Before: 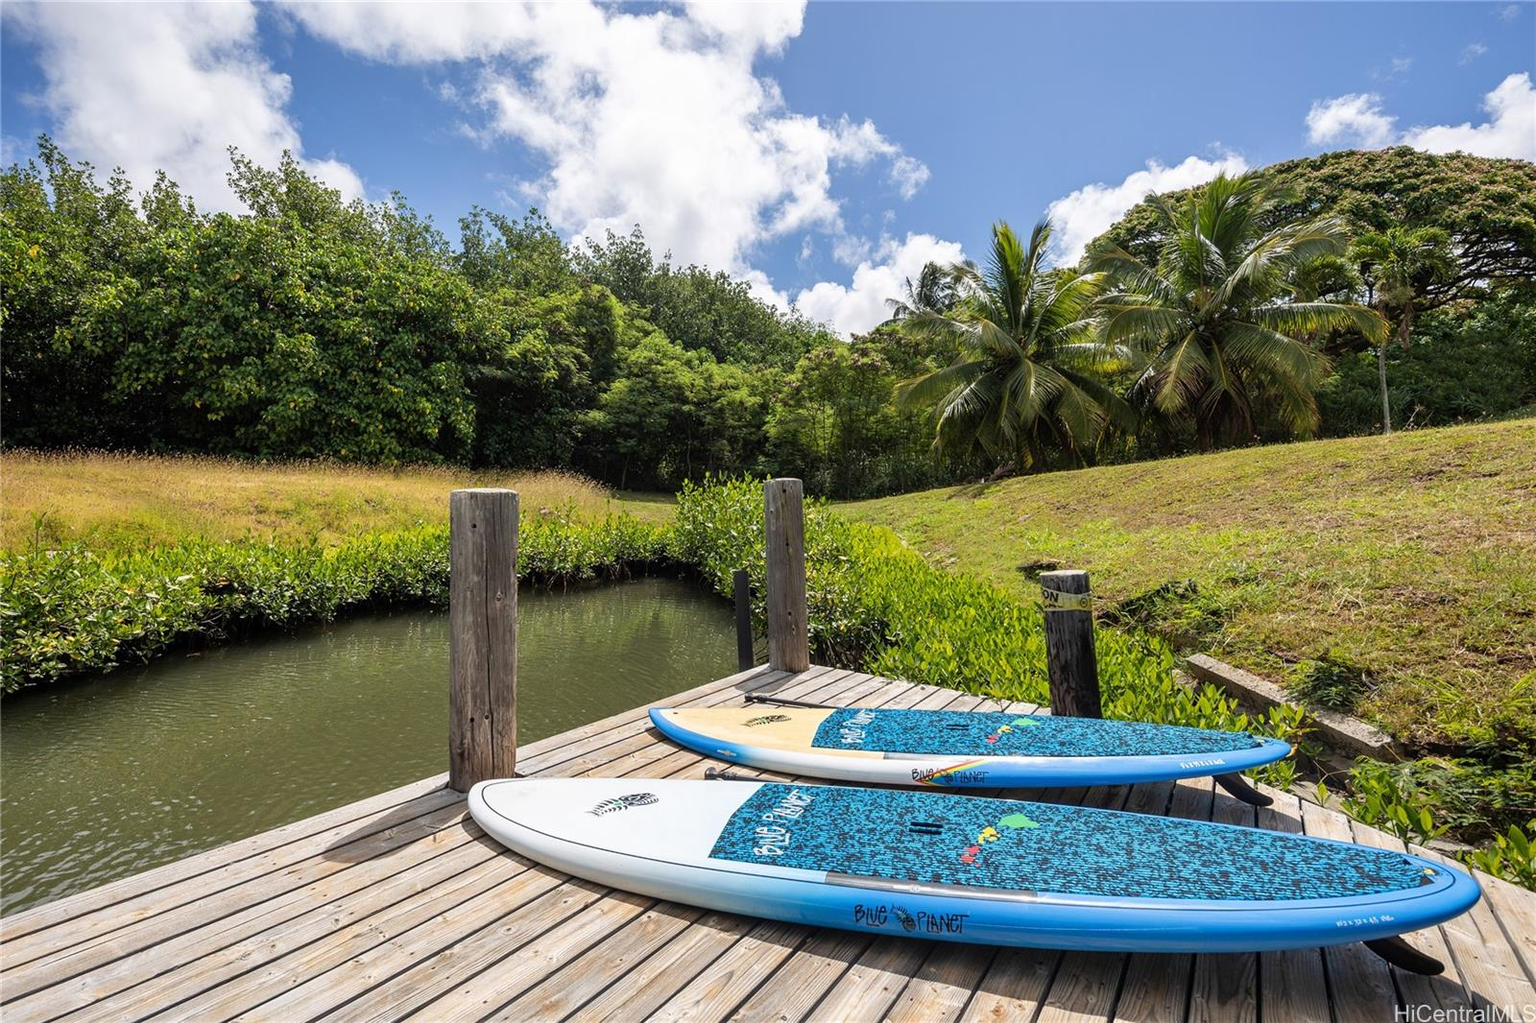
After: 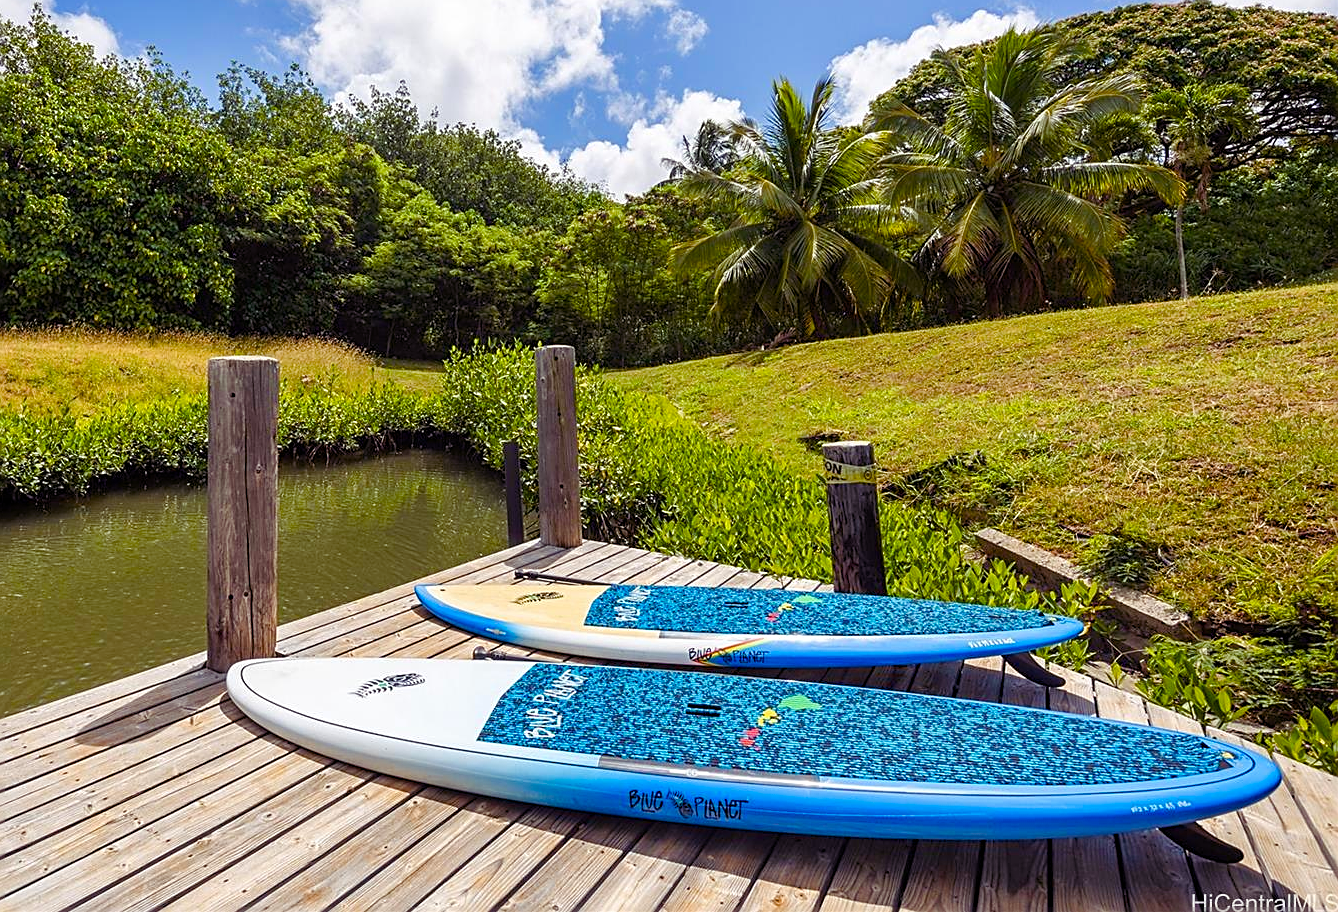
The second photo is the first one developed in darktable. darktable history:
color balance rgb: shadows lift › luminance 0.548%, shadows lift › chroma 6.831%, shadows lift › hue 300.63°, linear chroma grading › global chroma 0.667%, perceptual saturation grading › global saturation 23.662%, perceptual saturation grading › highlights -23.624%, perceptual saturation grading › mid-tones 24.552%, perceptual saturation grading › shadows 40.326%, global vibrance 20%
sharpen: amount 0.588
tone equalizer: edges refinement/feathering 500, mask exposure compensation -1.57 EV, preserve details no
crop: left 16.323%, top 14.418%
